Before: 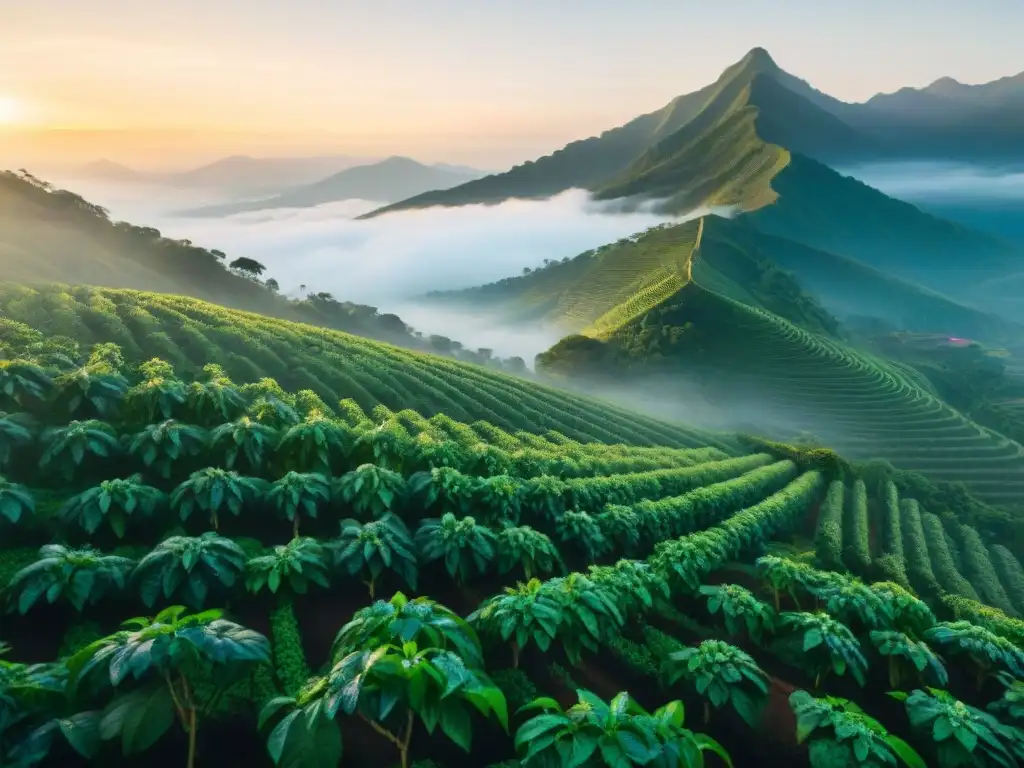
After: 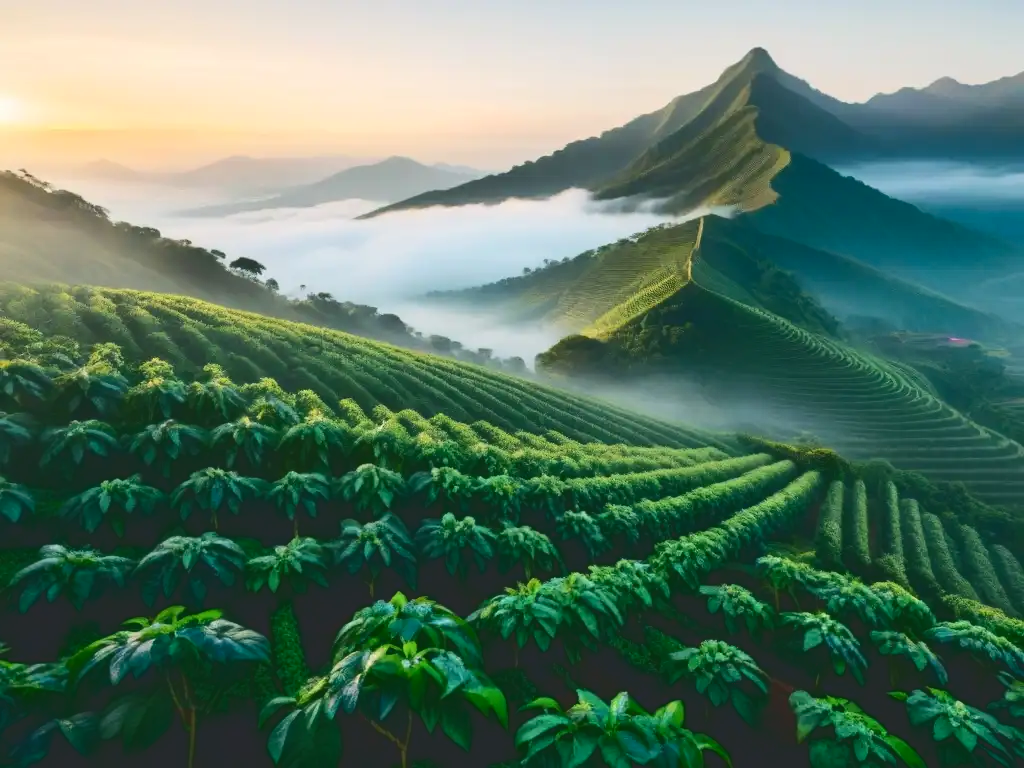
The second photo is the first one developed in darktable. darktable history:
tone curve: curves: ch0 [(0, 0) (0.003, 0.161) (0.011, 0.161) (0.025, 0.161) (0.044, 0.161) (0.069, 0.161) (0.1, 0.161) (0.136, 0.163) (0.177, 0.179) (0.224, 0.207) (0.277, 0.243) (0.335, 0.292) (0.399, 0.361) (0.468, 0.452) (0.543, 0.547) (0.623, 0.638) (0.709, 0.731) (0.801, 0.826) (0.898, 0.911) (1, 1)], color space Lab, independent channels
